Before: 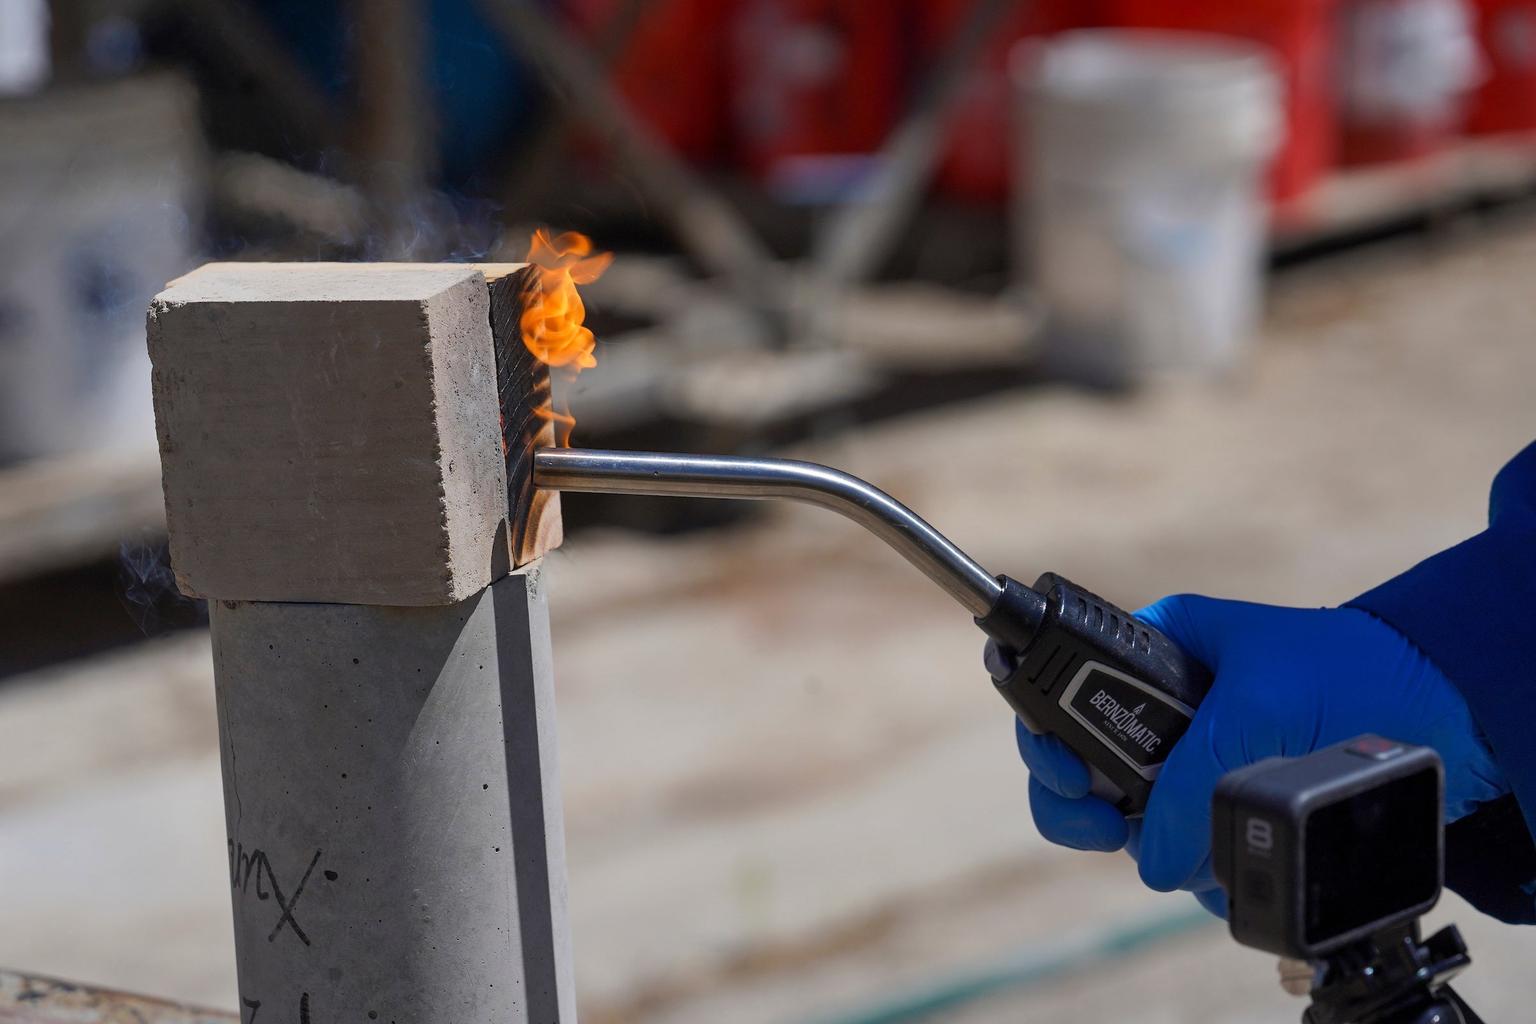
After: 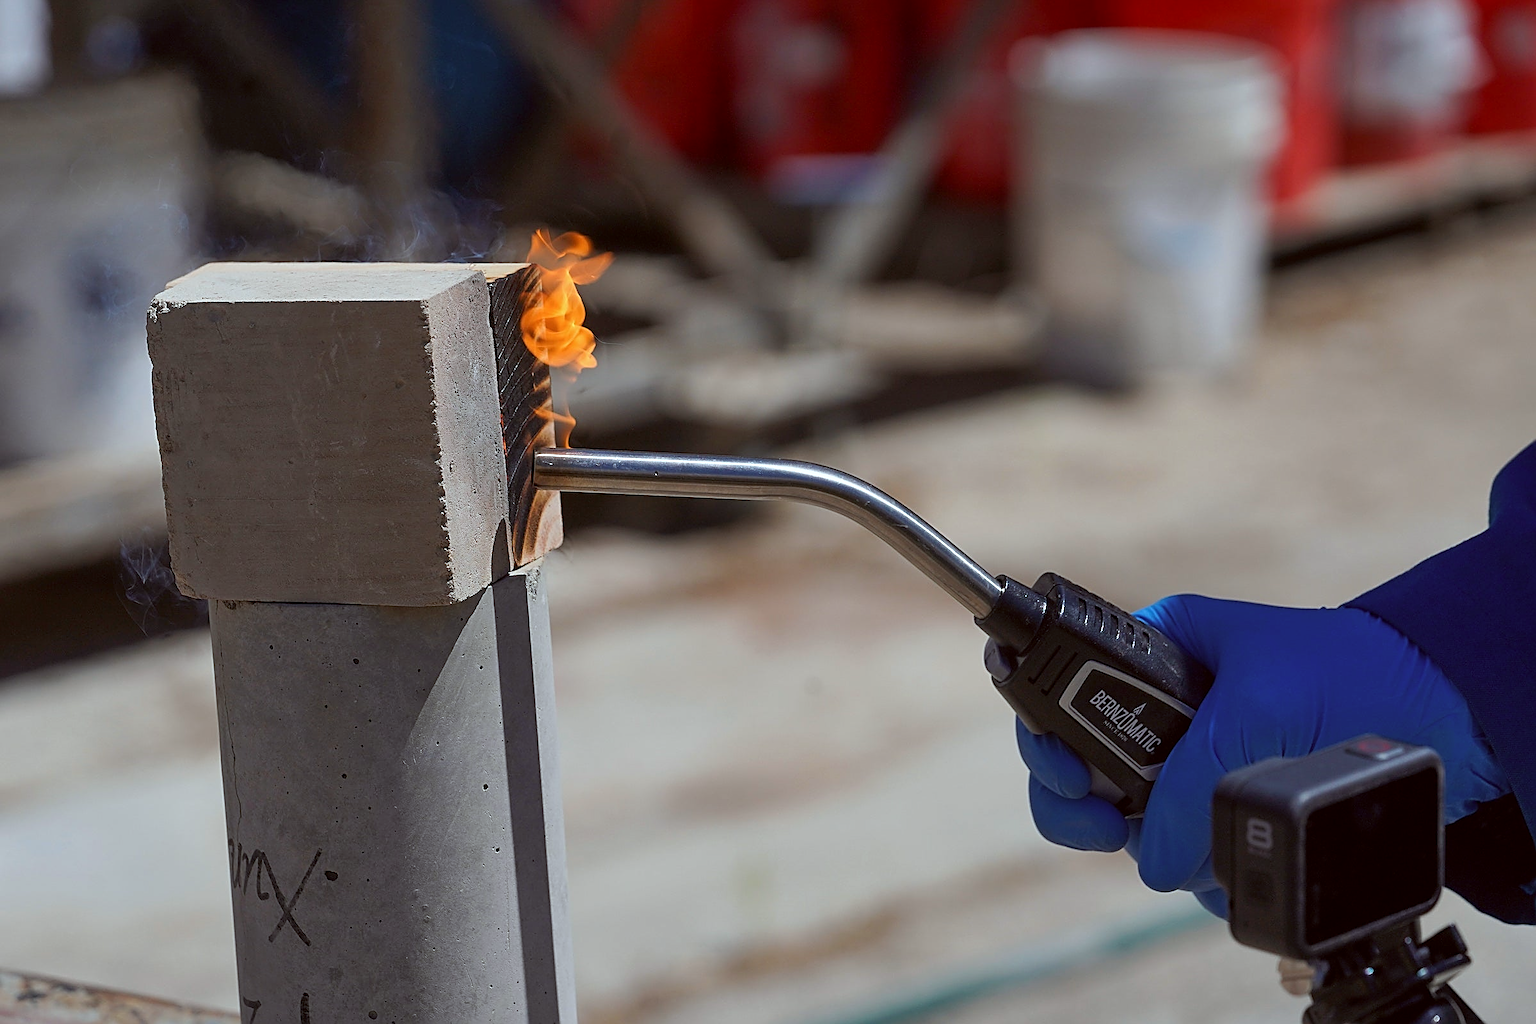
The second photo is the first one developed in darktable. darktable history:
color zones: curves: ch0 [(0, 0.65) (0.096, 0.644) (0.221, 0.539) (0.429, 0.5) (0.571, 0.5) (0.714, 0.5) (0.857, 0.5) (1, 0.65)]; ch1 [(0, 0.5) (0.143, 0.5) (0.257, -0.002) (0.429, 0.04) (0.571, -0.001) (0.714, -0.015) (0.857, 0.024) (1, 0.5)], mix -95.1%
sharpen: amount 0.909
color correction: highlights a* -5.06, highlights b* -4.55, shadows a* 3.88, shadows b* 4.29
